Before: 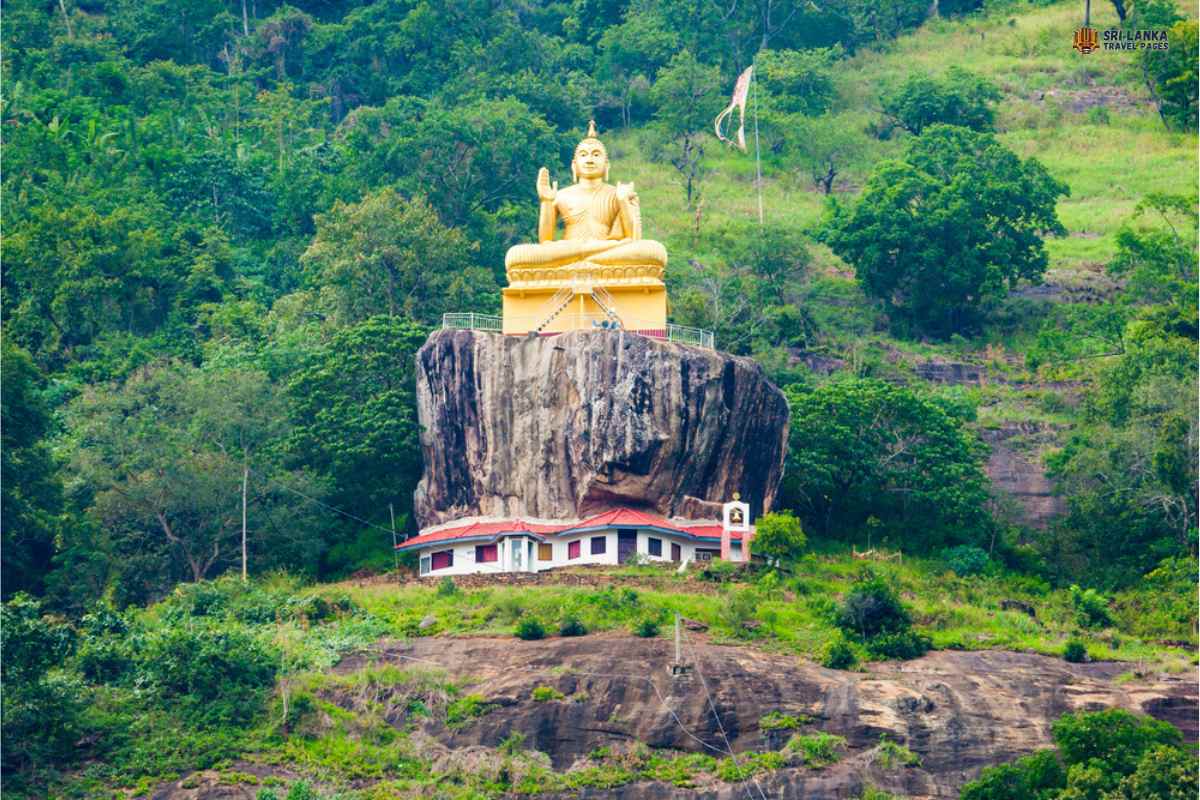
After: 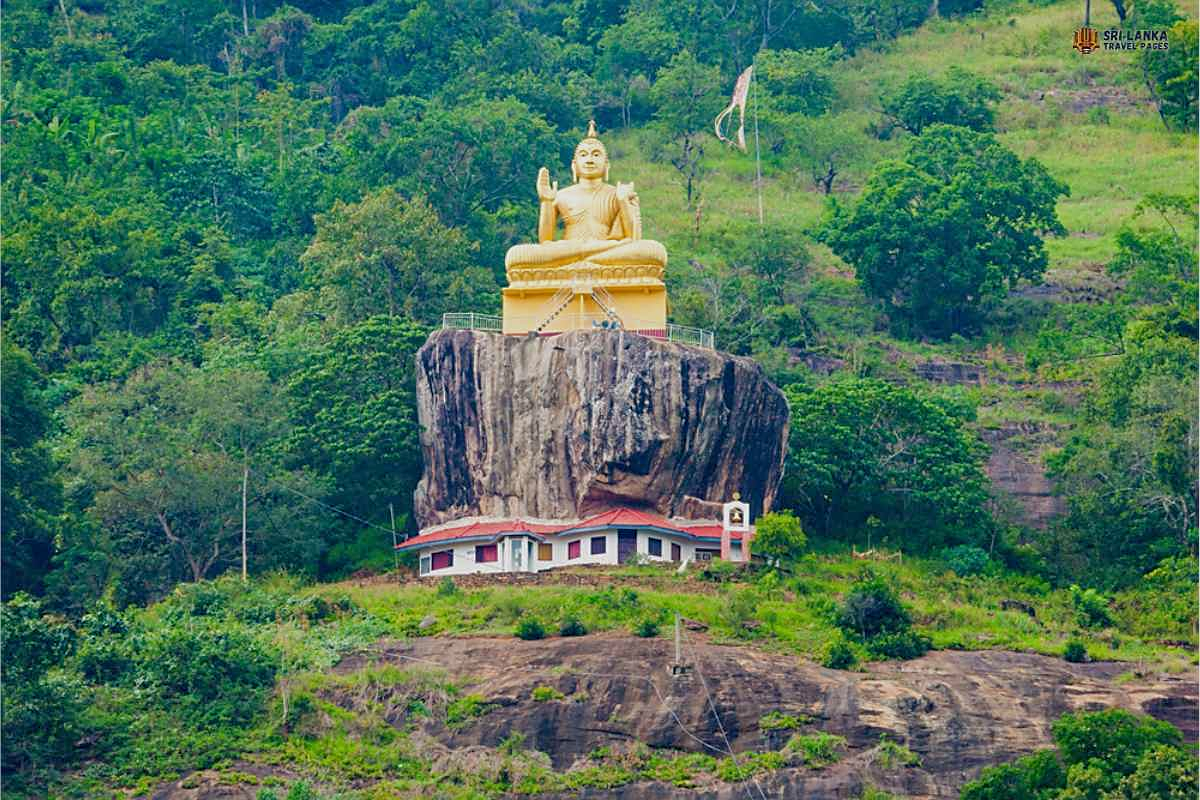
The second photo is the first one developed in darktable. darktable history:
tone equalizer: -8 EV 0.25 EV, -7 EV 0.417 EV, -6 EV 0.417 EV, -5 EV 0.25 EV, -3 EV -0.25 EV, -2 EV -0.417 EV, -1 EV -0.417 EV, +0 EV -0.25 EV, edges refinement/feathering 500, mask exposure compensation -1.57 EV, preserve details guided filter
sharpen: on, module defaults
